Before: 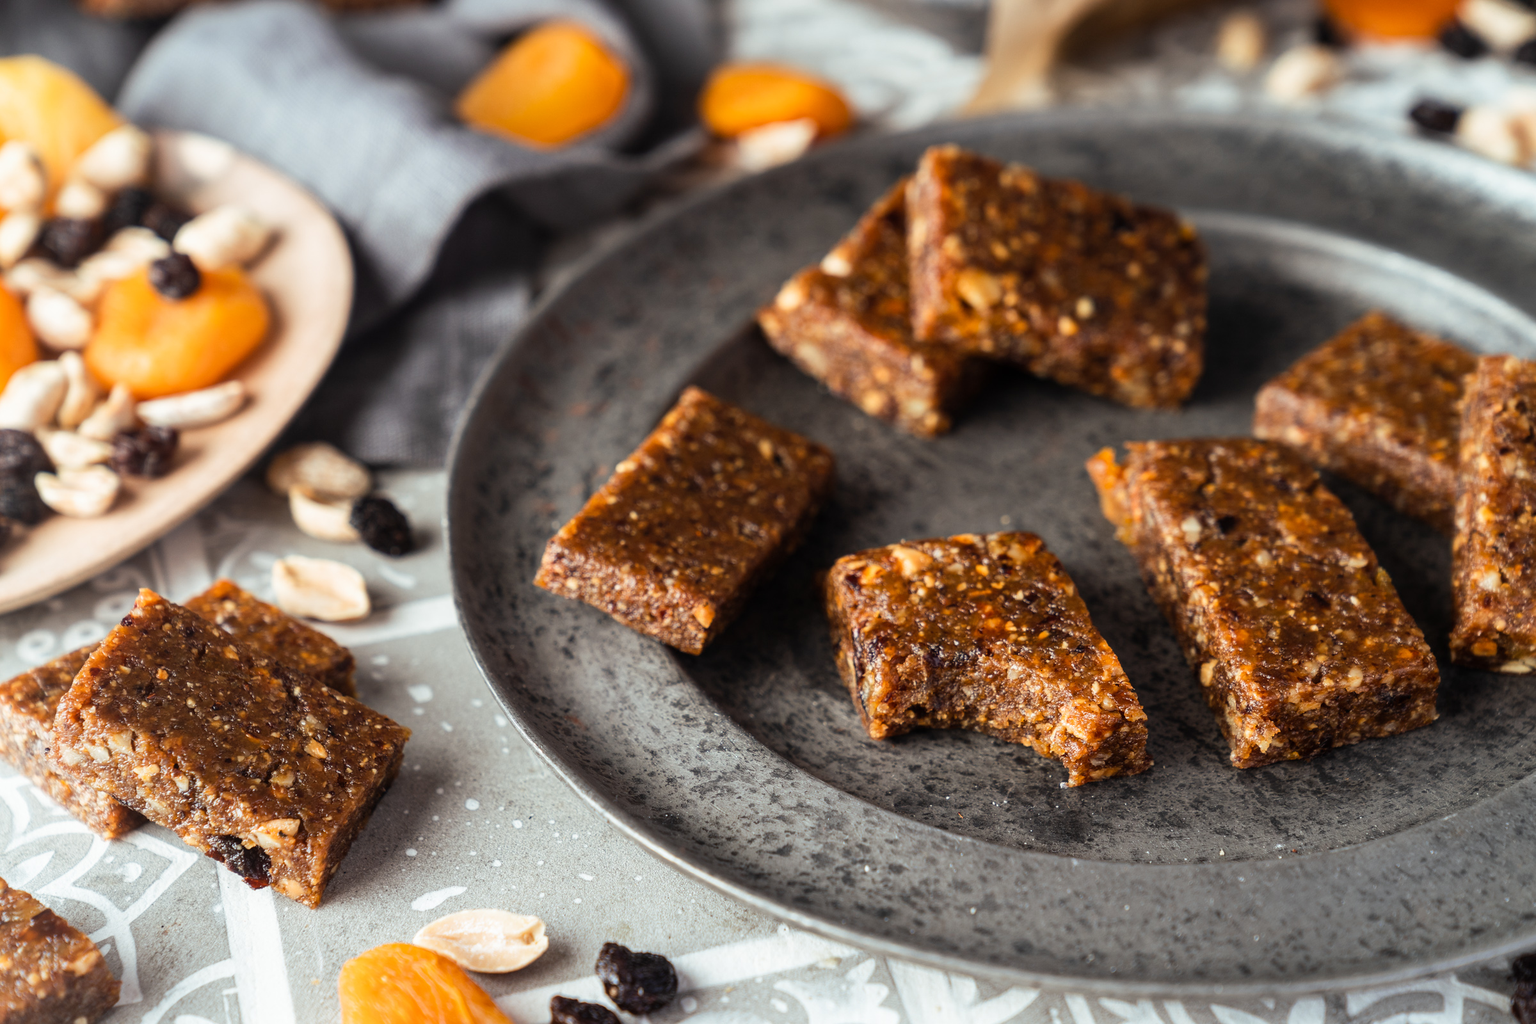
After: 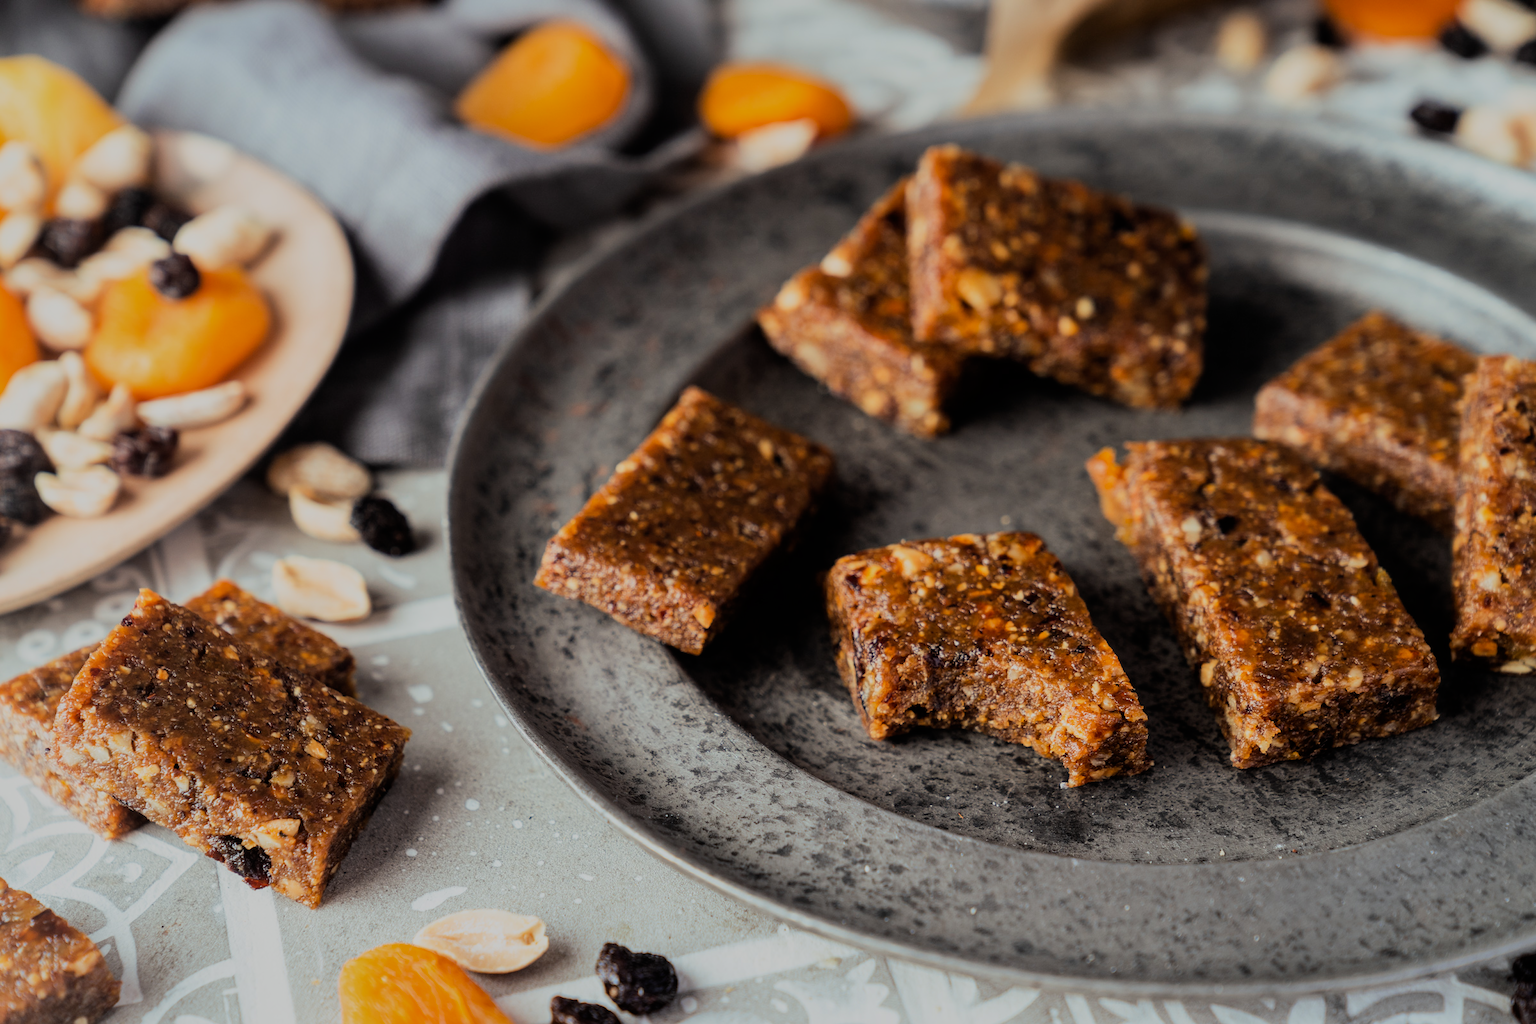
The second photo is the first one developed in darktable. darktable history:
shadows and highlights: shadows -20, white point adjustment -2, highlights -35
filmic rgb: black relative exposure -7.65 EV, white relative exposure 4.56 EV, hardness 3.61, color science v6 (2022)
